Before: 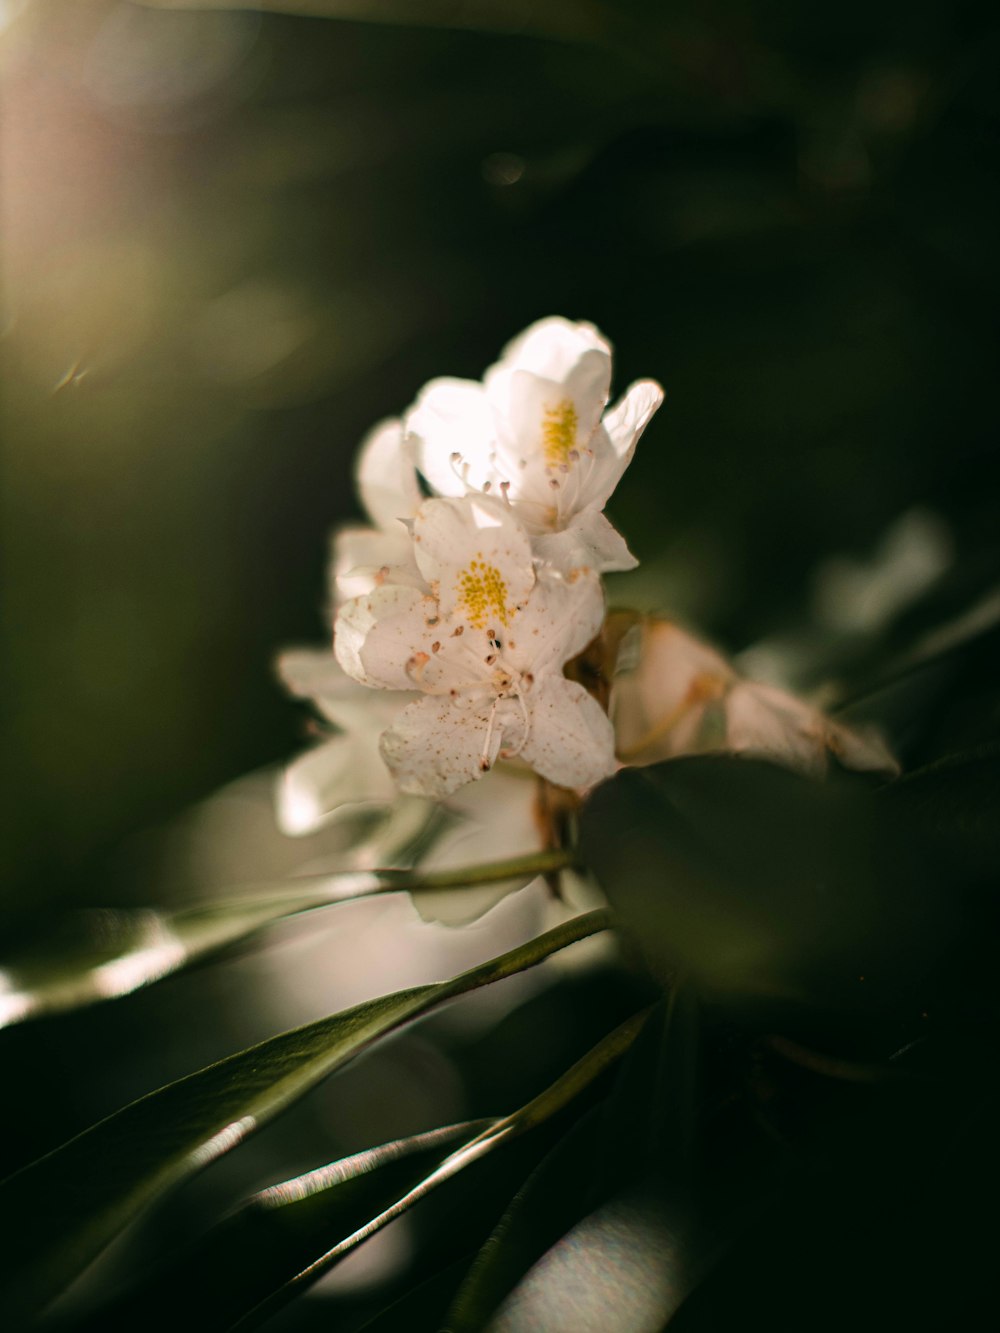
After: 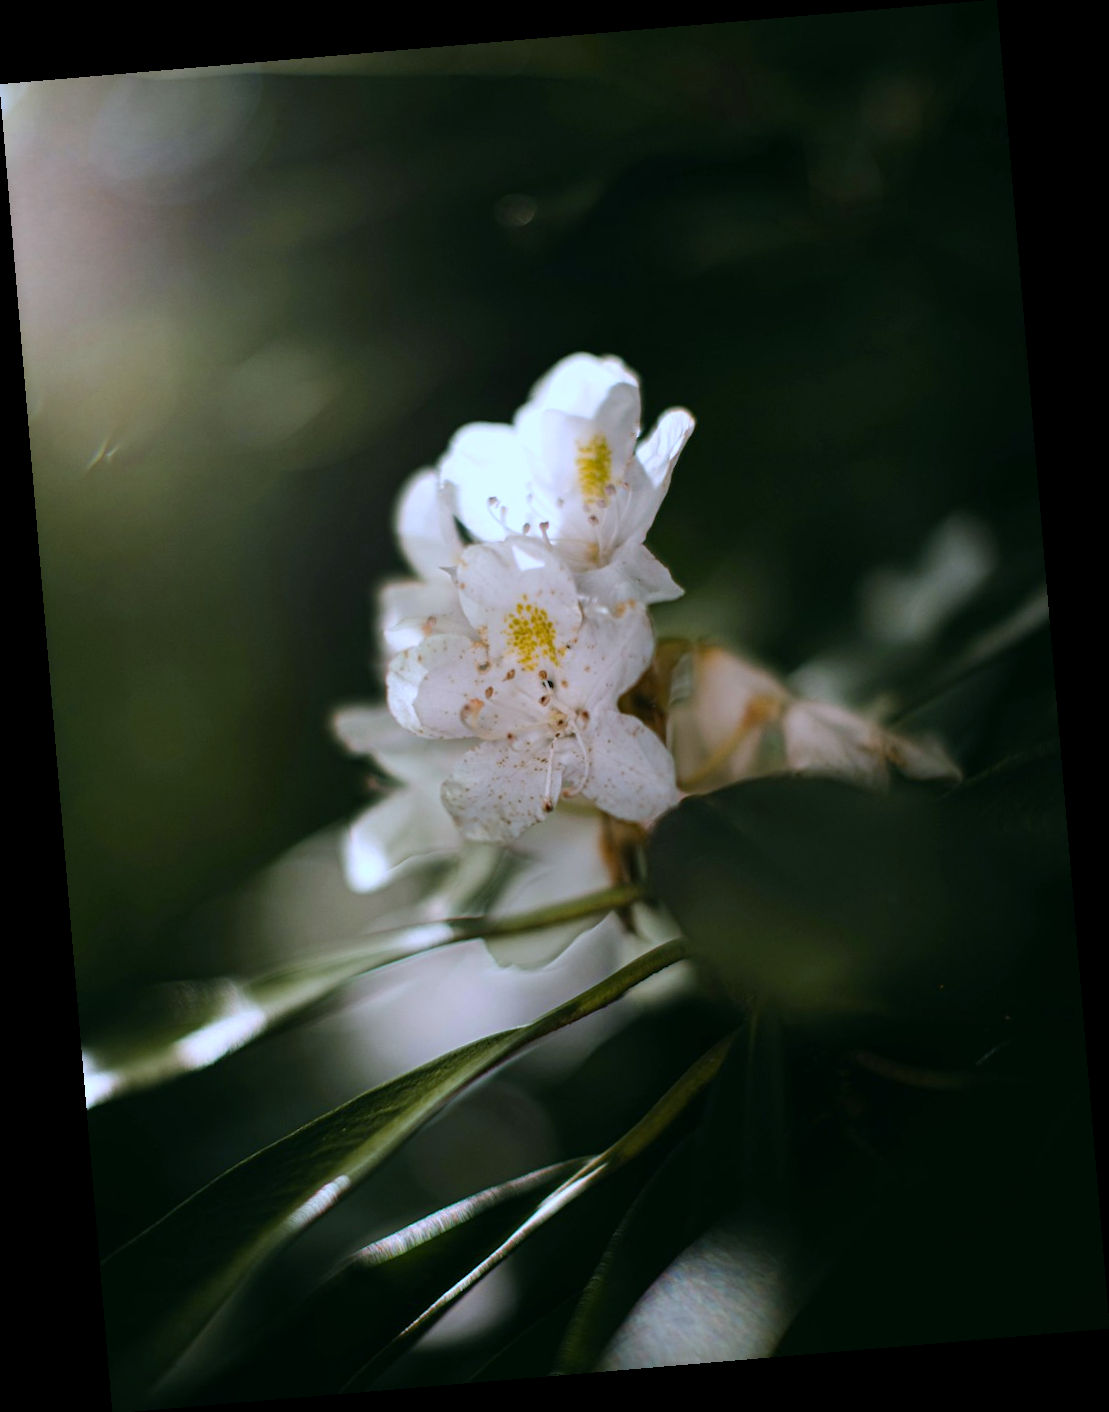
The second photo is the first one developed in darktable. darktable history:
rotate and perspective: rotation -4.86°, automatic cropping off
white balance: red 0.871, blue 1.249
